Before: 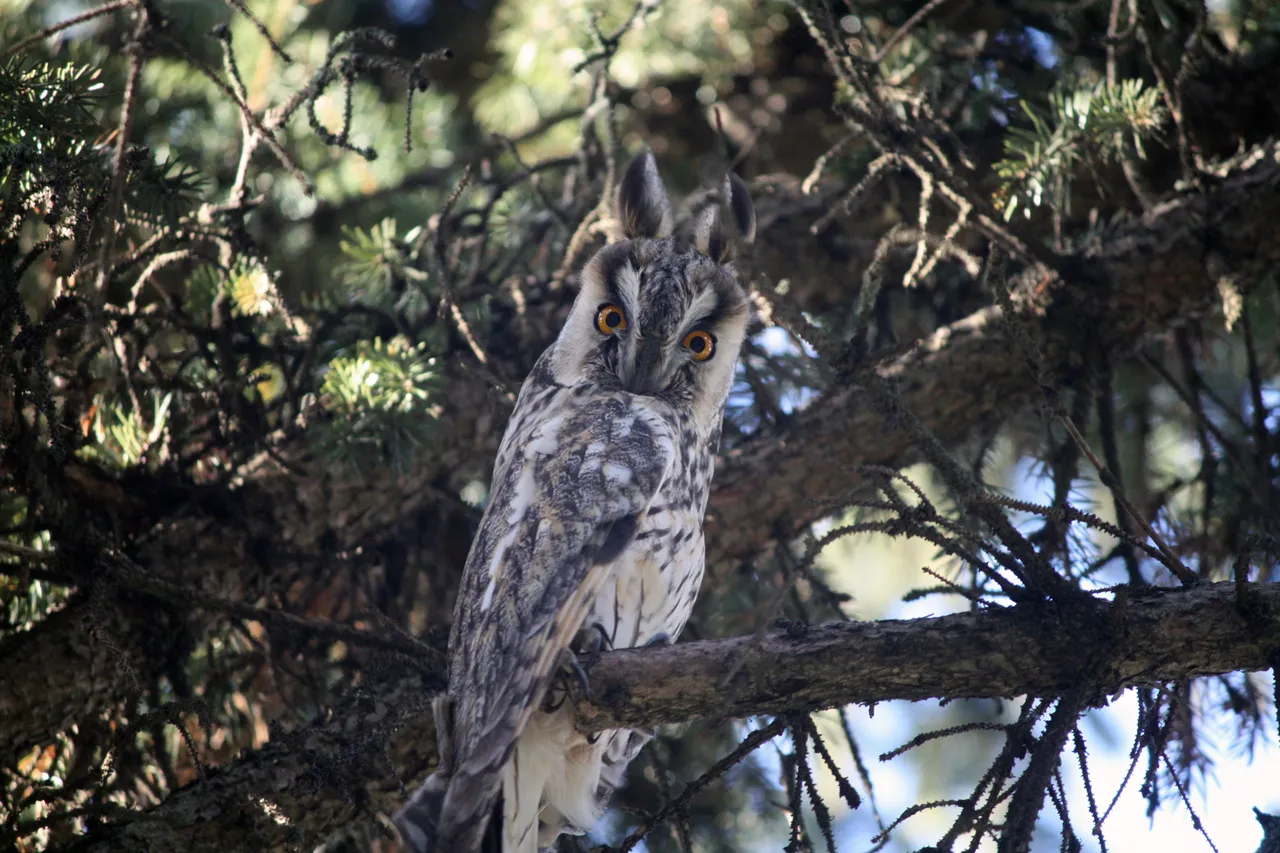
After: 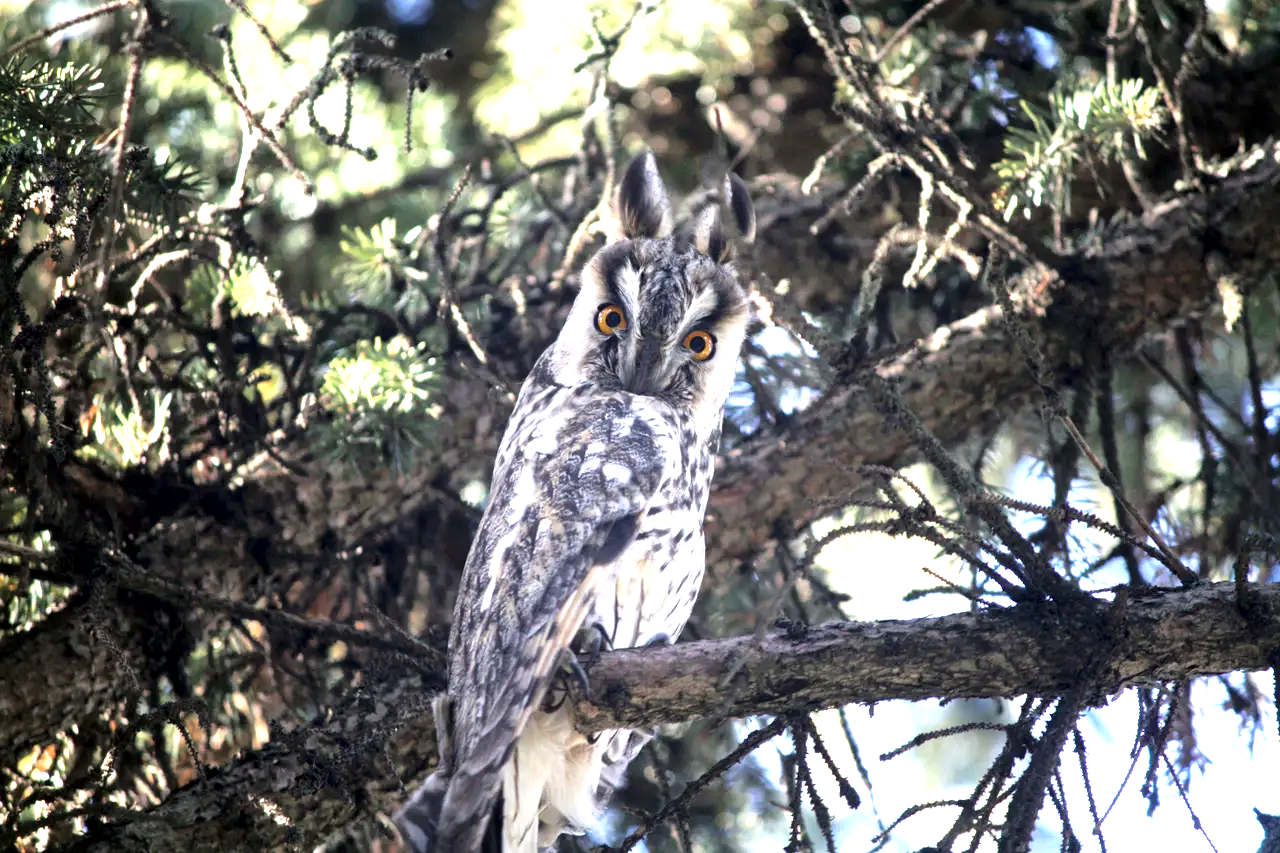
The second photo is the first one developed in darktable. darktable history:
exposure: black level correction 0, exposure 1.017 EV, compensate highlight preservation false
tone equalizer: -8 EV -0.453 EV, -7 EV -0.358 EV, -6 EV -0.345 EV, -5 EV -0.186 EV, -3 EV 0.238 EV, -2 EV 0.348 EV, -1 EV 0.379 EV, +0 EV 0.424 EV
local contrast: mode bilateral grid, contrast 19, coarseness 50, detail 148%, midtone range 0.2
